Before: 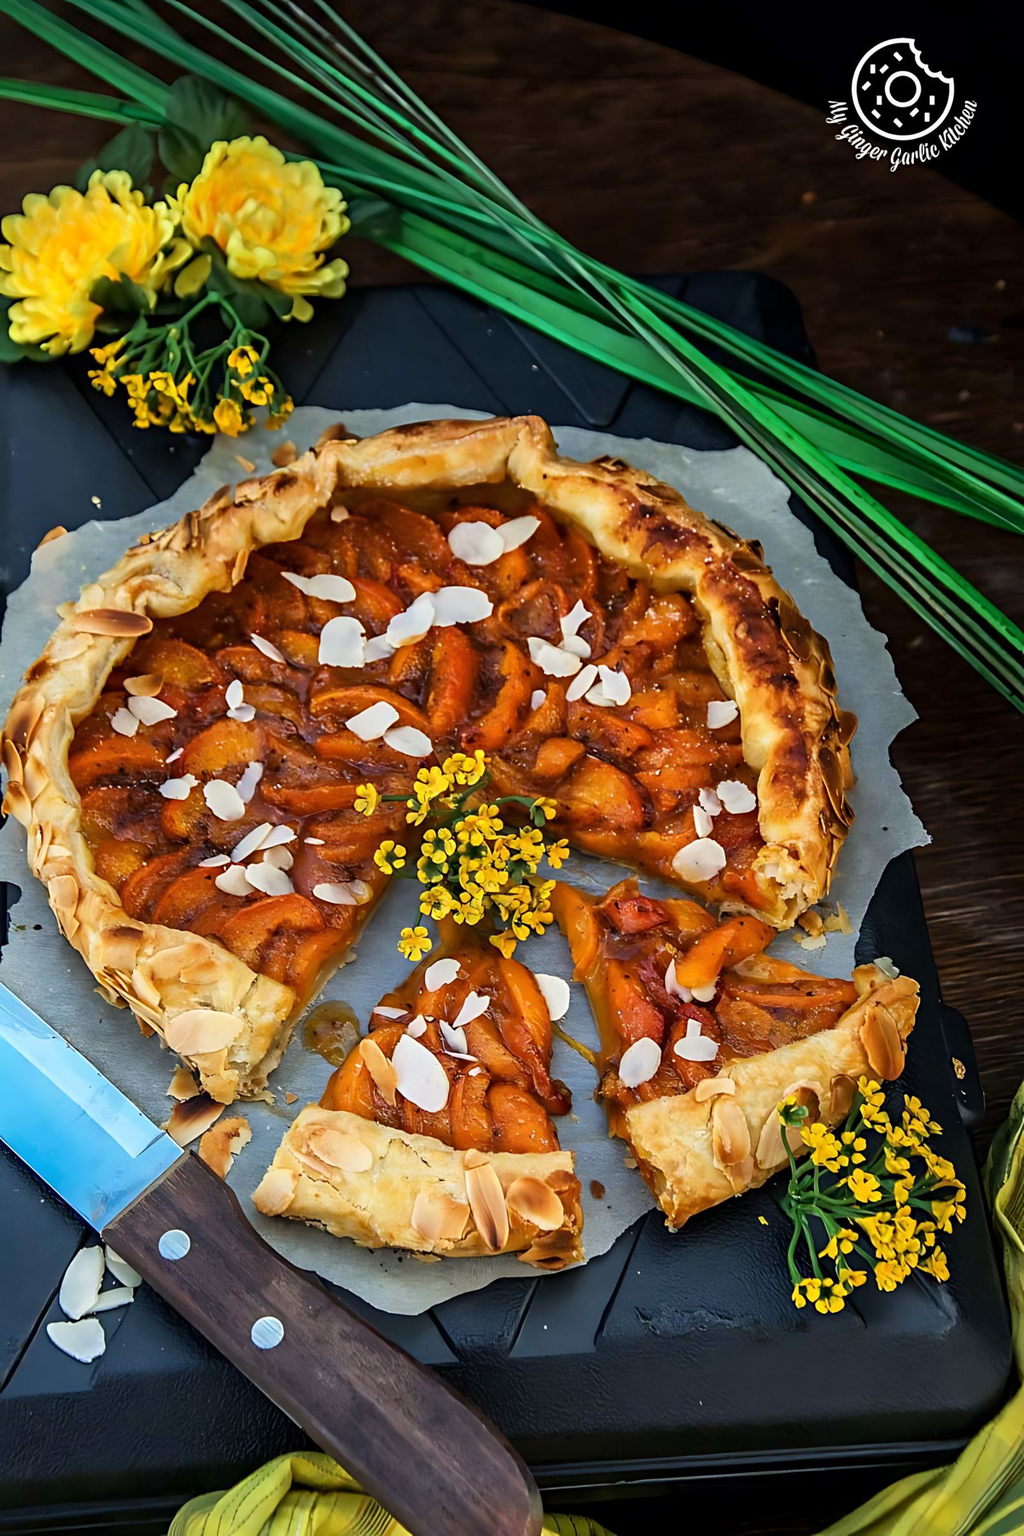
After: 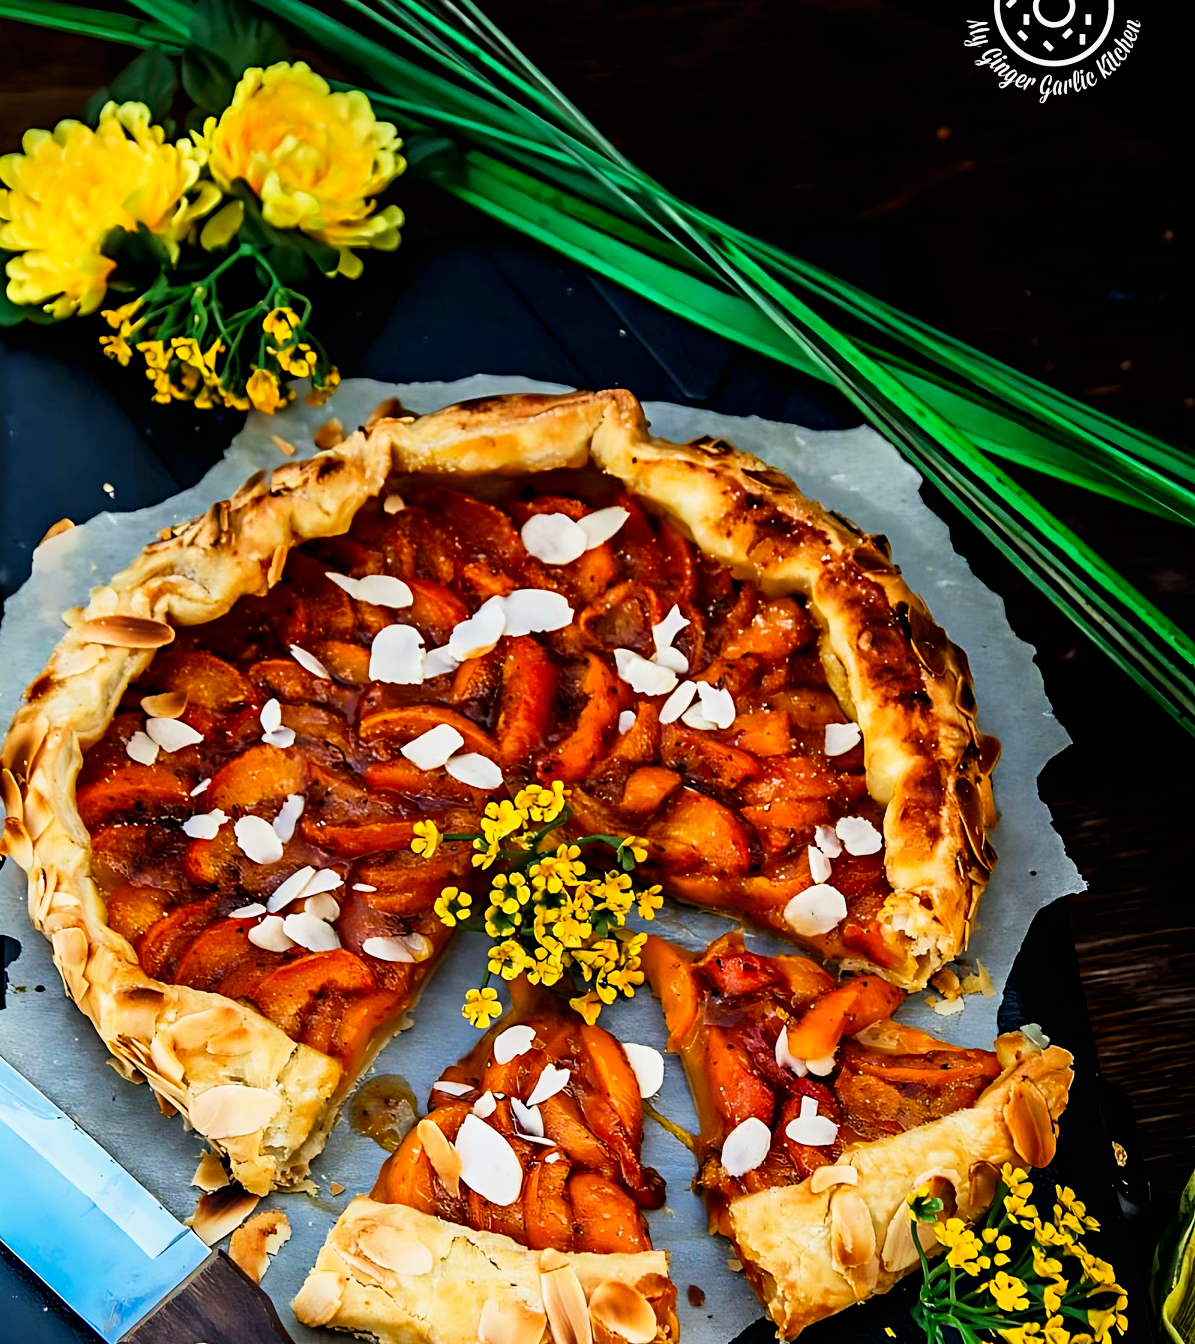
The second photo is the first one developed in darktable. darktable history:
sigmoid: contrast 1.22, skew 0.65
tone curve: curves: ch0 [(0, 0) (0.003, 0) (0.011, 0.001) (0.025, 0.002) (0.044, 0.004) (0.069, 0.006) (0.1, 0.009) (0.136, 0.03) (0.177, 0.076) (0.224, 0.13) (0.277, 0.202) (0.335, 0.28) (0.399, 0.367) (0.468, 0.46) (0.543, 0.562) (0.623, 0.67) (0.709, 0.787) (0.801, 0.889) (0.898, 0.972) (1, 1)], preserve colors none
crop: left 0.387%, top 5.469%, bottom 19.809%
